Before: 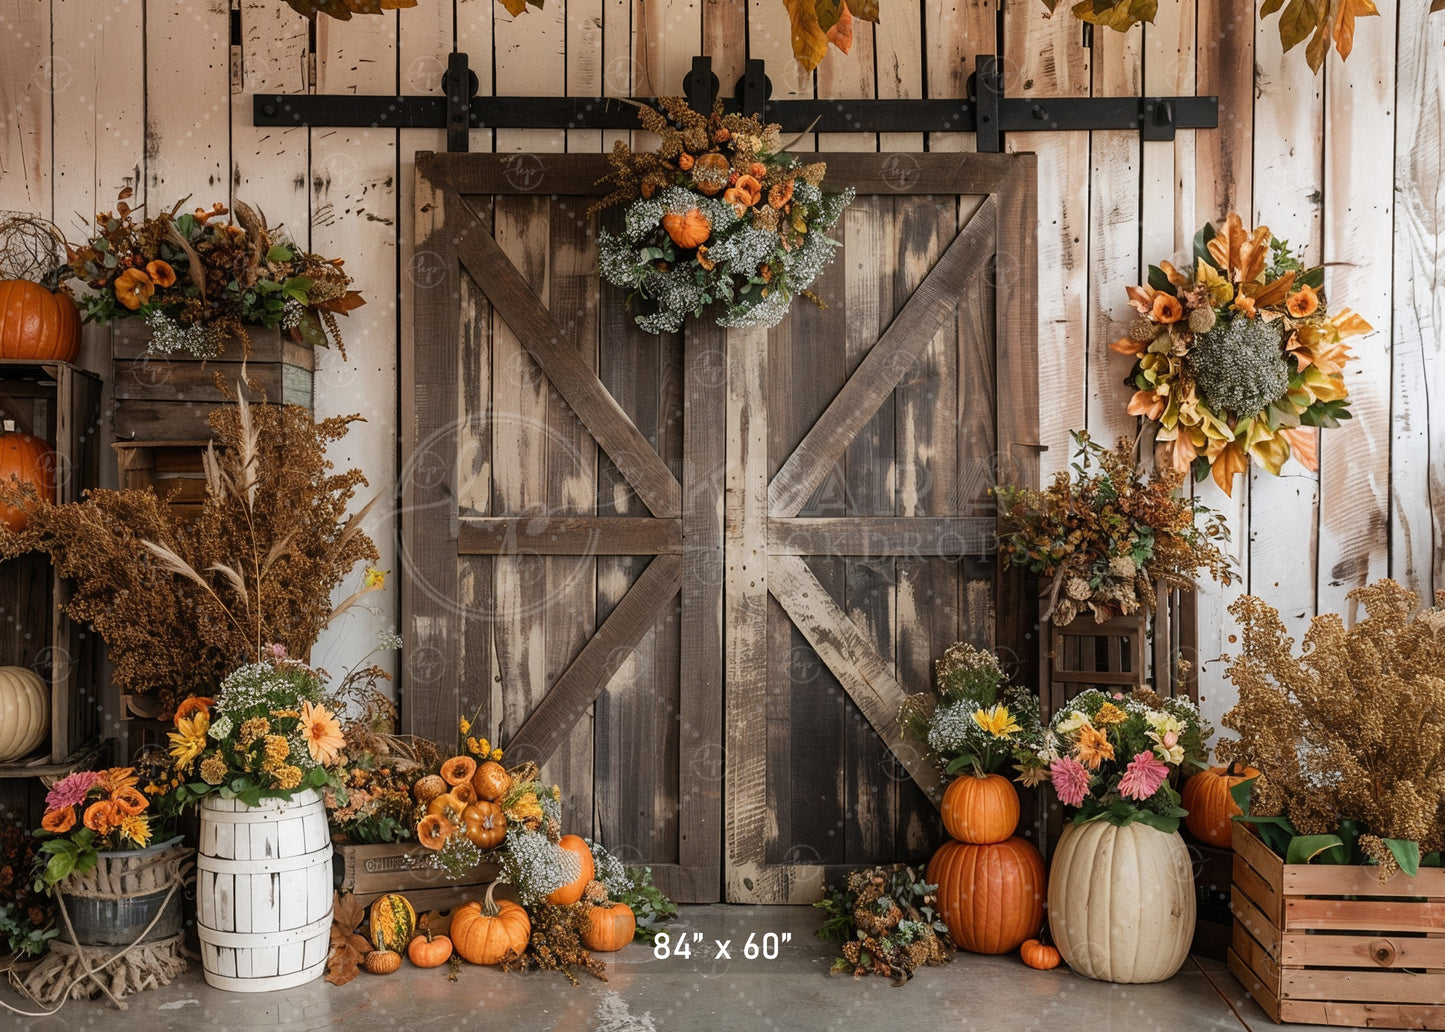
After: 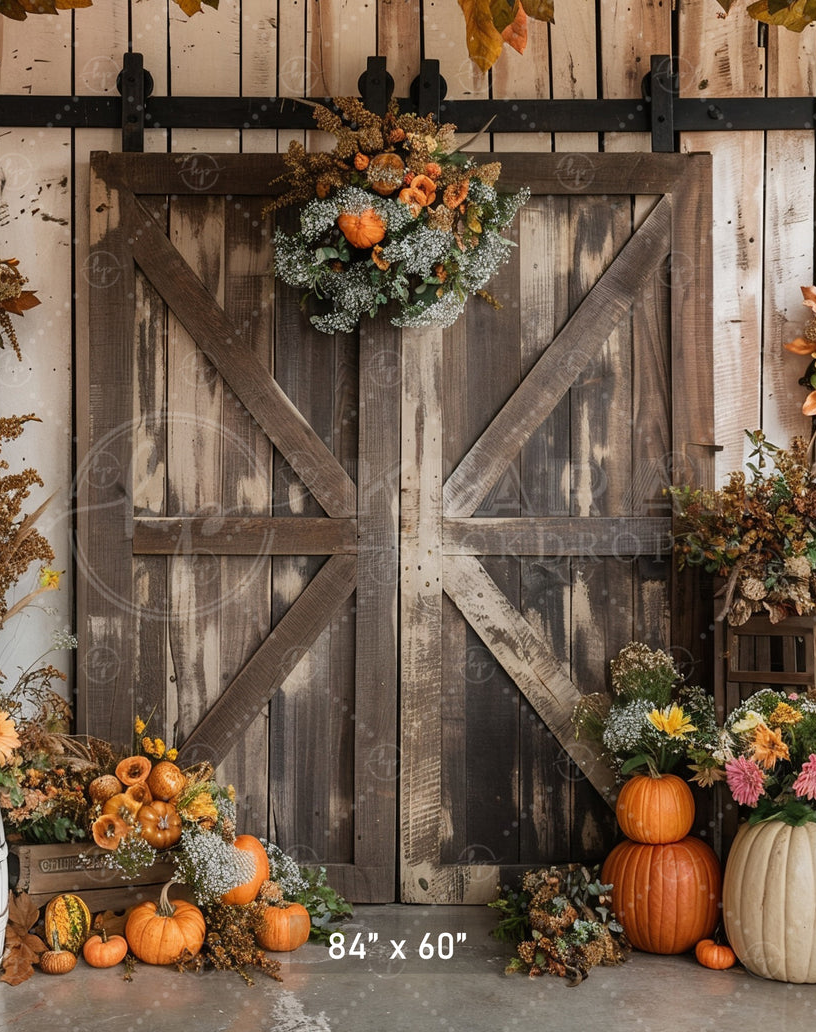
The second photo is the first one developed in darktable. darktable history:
crop and rotate: left 22.535%, right 20.983%
